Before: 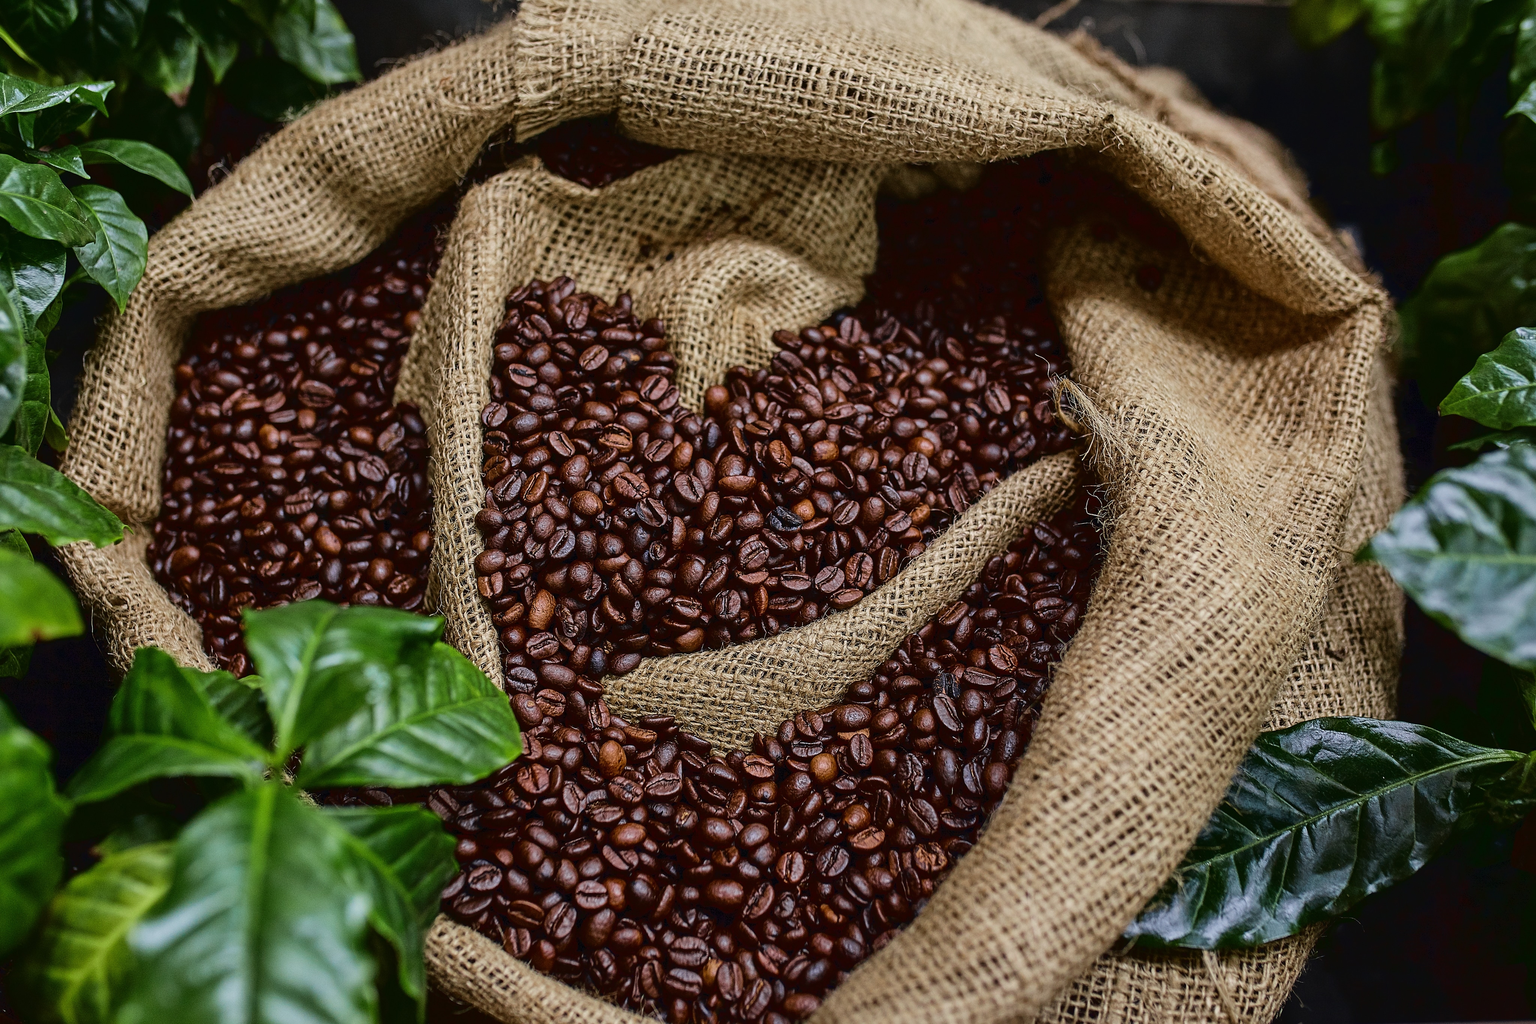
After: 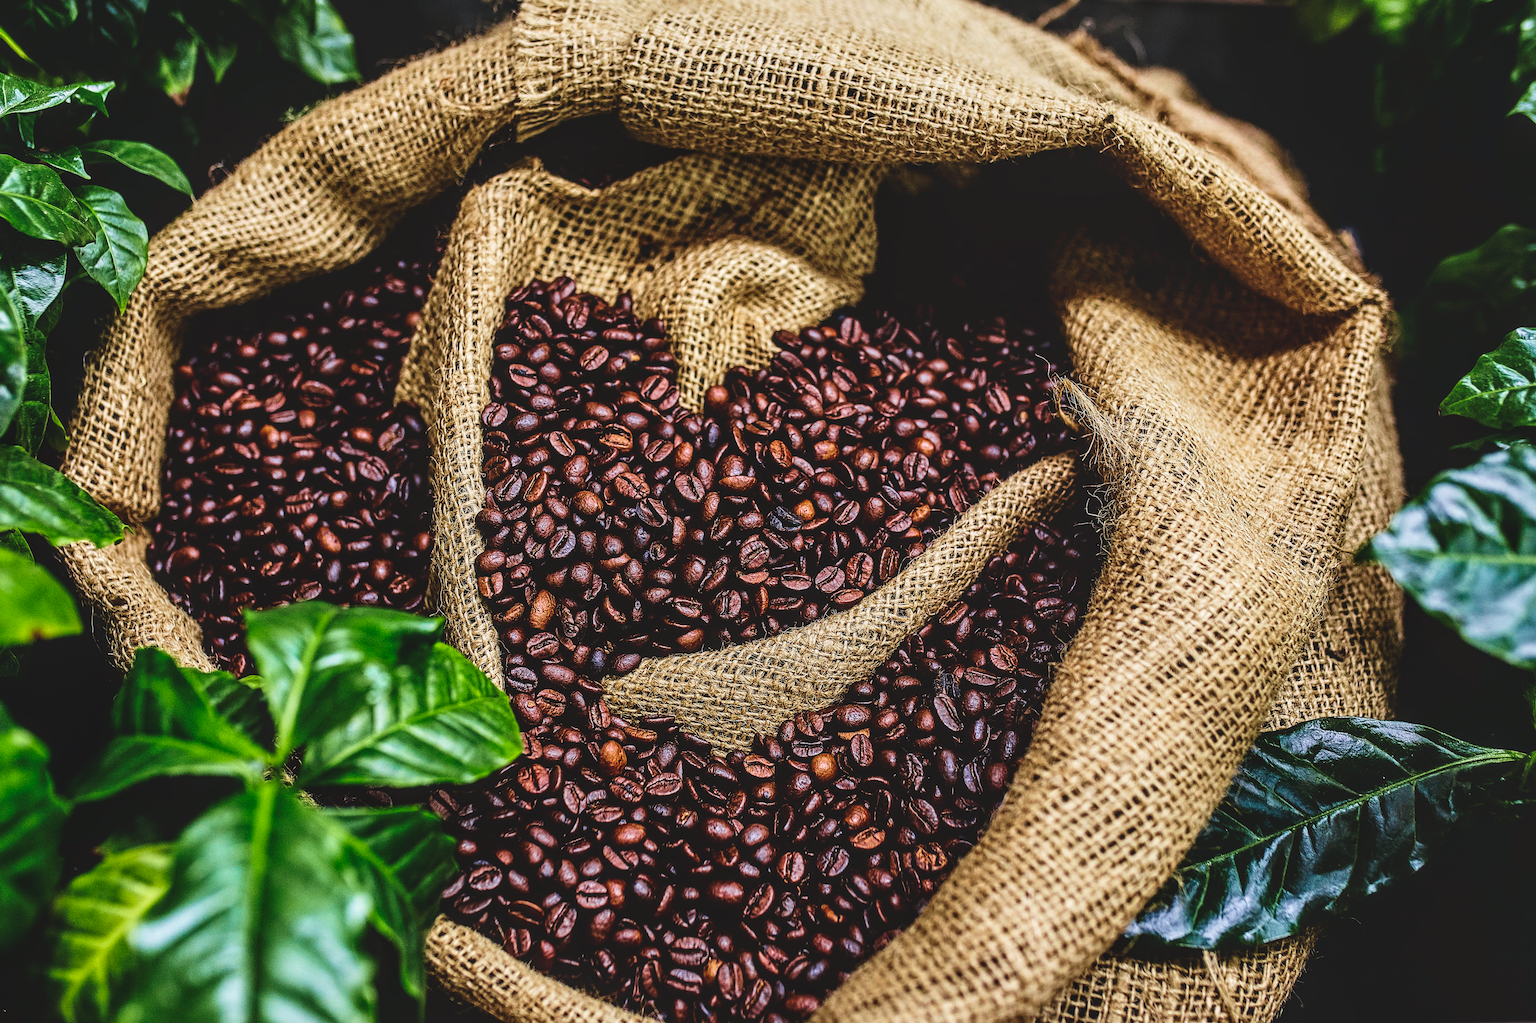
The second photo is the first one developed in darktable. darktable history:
velvia: strength 27%
local contrast: detail 130%
tone curve: curves: ch0 [(0, 0) (0.003, 0.108) (0.011, 0.108) (0.025, 0.108) (0.044, 0.113) (0.069, 0.113) (0.1, 0.121) (0.136, 0.136) (0.177, 0.16) (0.224, 0.192) (0.277, 0.246) (0.335, 0.324) (0.399, 0.419) (0.468, 0.518) (0.543, 0.622) (0.623, 0.721) (0.709, 0.815) (0.801, 0.893) (0.898, 0.949) (1, 1)], preserve colors none
